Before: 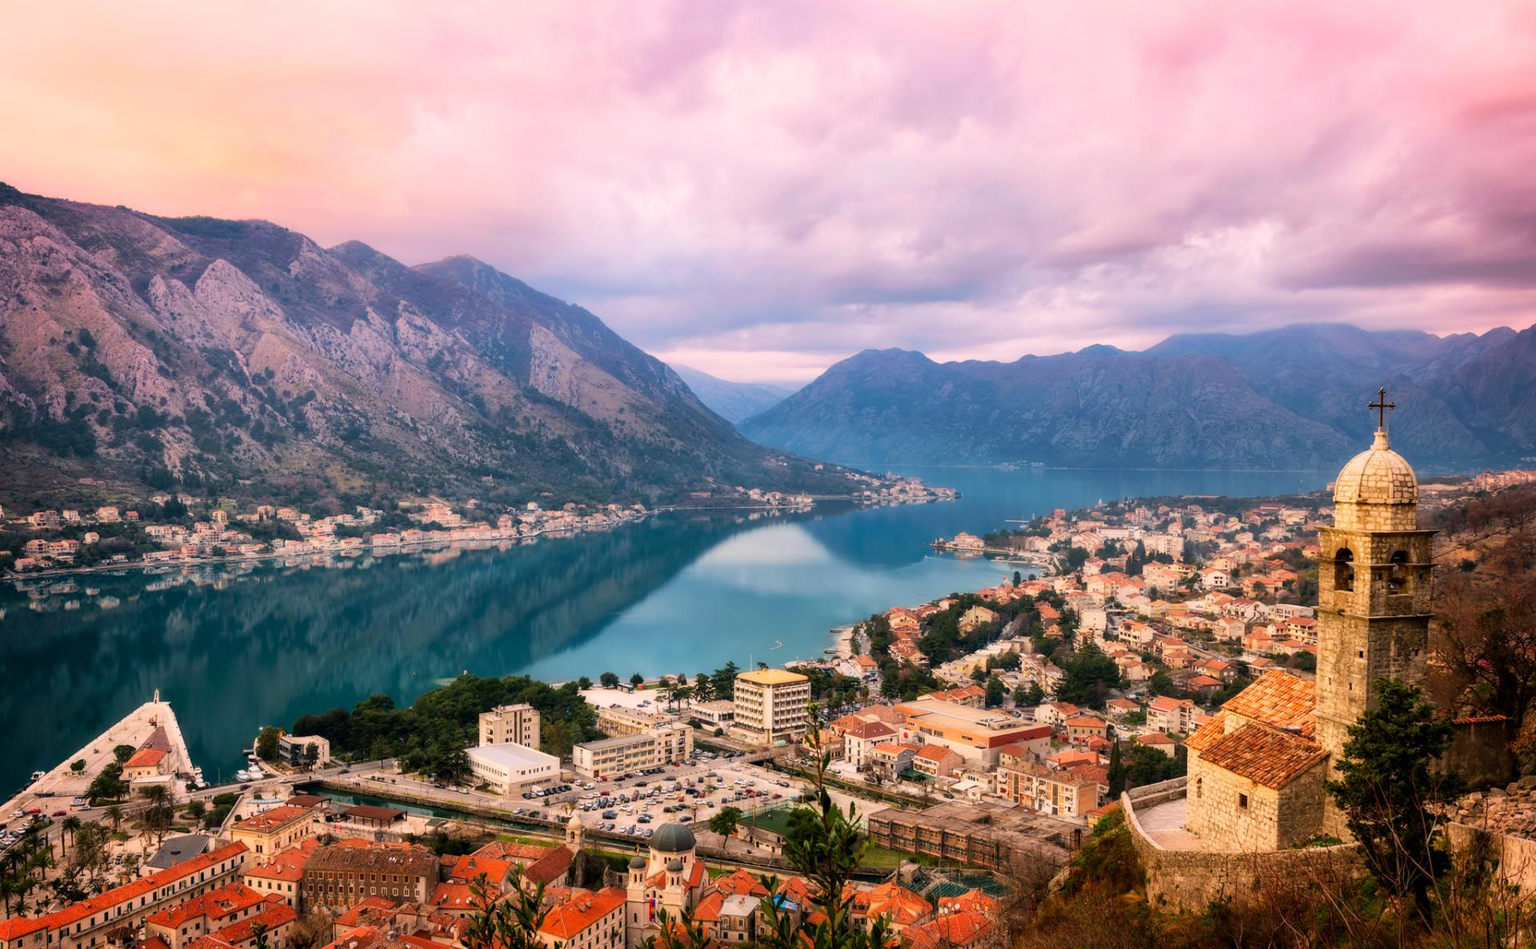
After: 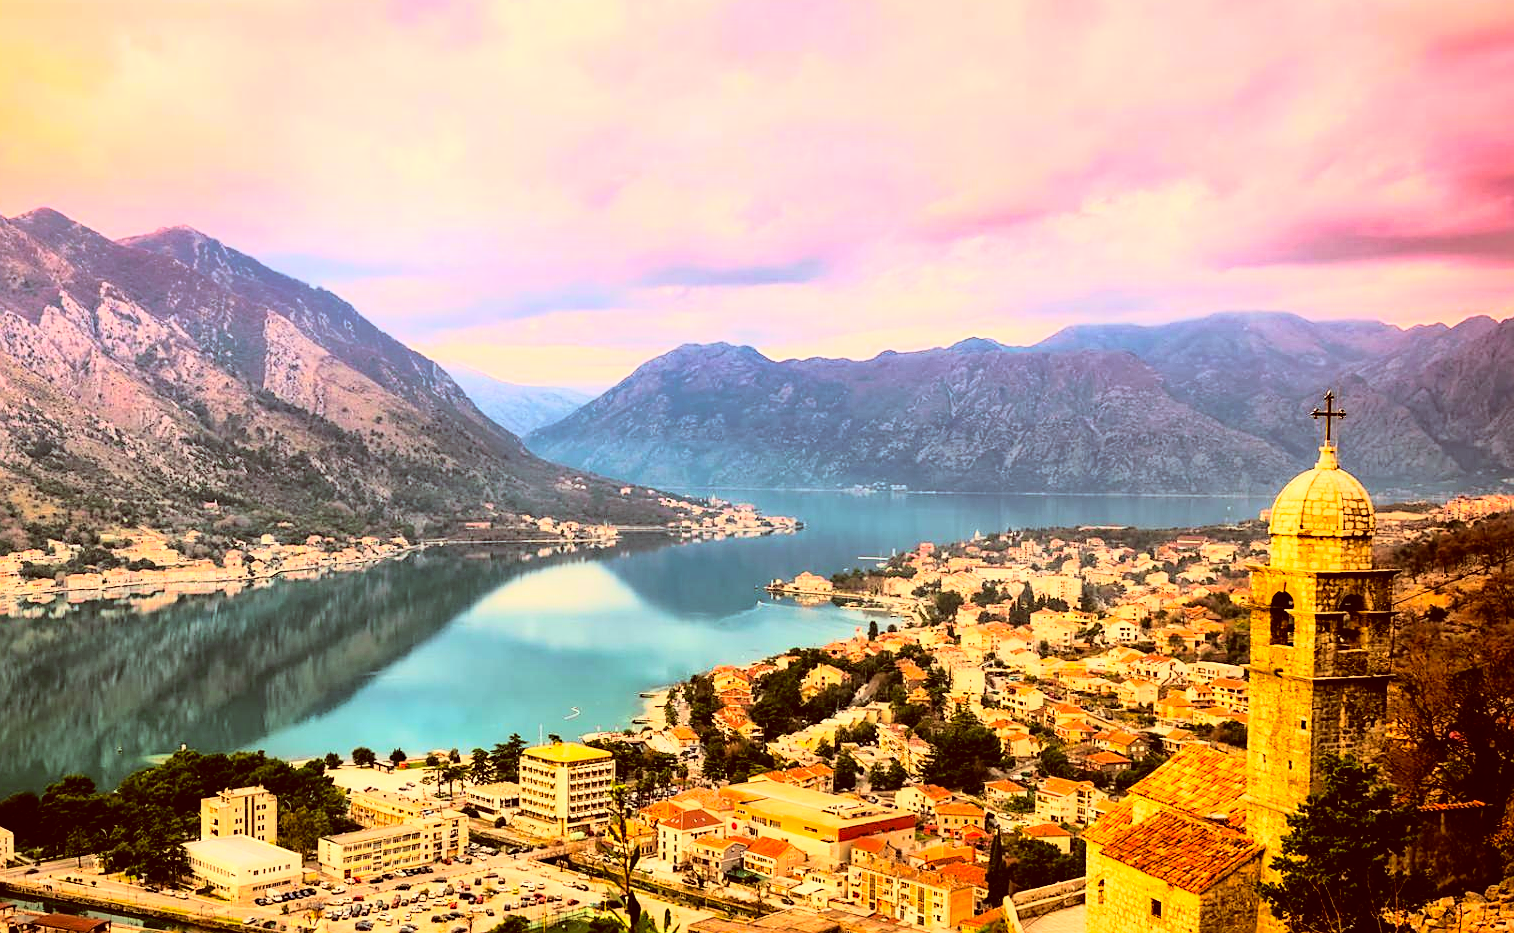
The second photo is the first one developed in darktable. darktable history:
shadows and highlights: shadows 40, highlights -60
sharpen: on, module defaults
exposure: exposure 0.127 EV, compensate highlight preservation false
haze removal: compatibility mode true, adaptive false
color correction: highlights a* 1.12, highlights b* 24.26, shadows a* 15.58, shadows b* 24.26
rgb curve: curves: ch0 [(0, 0) (0.21, 0.15) (0.24, 0.21) (0.5, 0.75) (0.75, 0.96) (0.89, 0.99) (1, 1)]; ch1 [(0, 0.02) (0.21, 0.13) (0.25, 0.2) (0.5, 0.67) (0.75, 0.9) (0.89, 0.97) (1, 1)]; ch2 [(0, 0.02) (0.21, 0.13) (0.25, 0.2) (0.5, 0.67) (0.75, 0.9) (0.89, 0.97) (1, 1)], compensate middle gray true
crop and rotate: left 20.74%, top 7.912%, right 0.375%, bottom 13.378%
